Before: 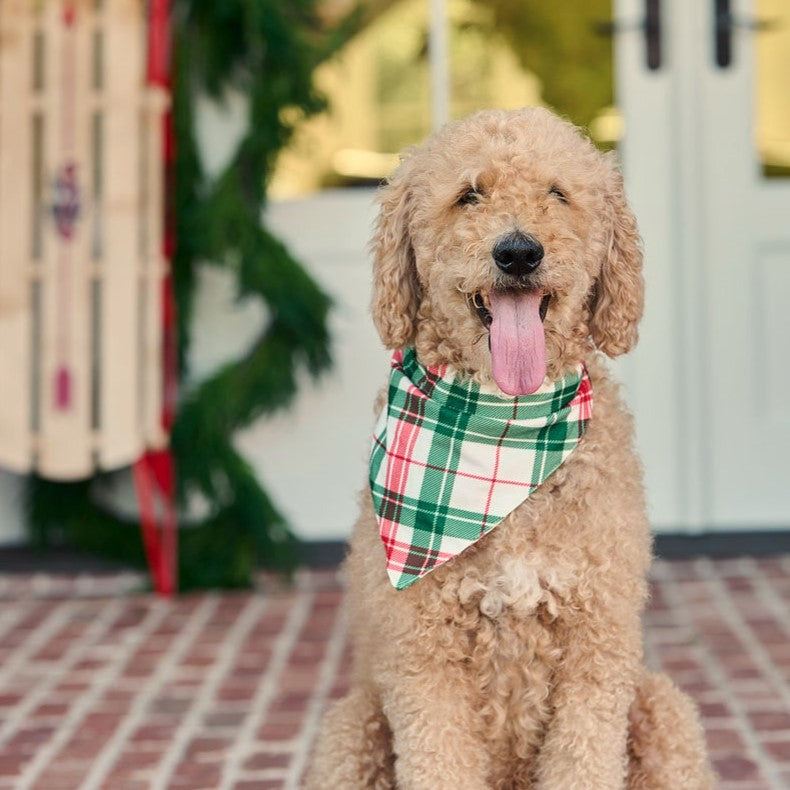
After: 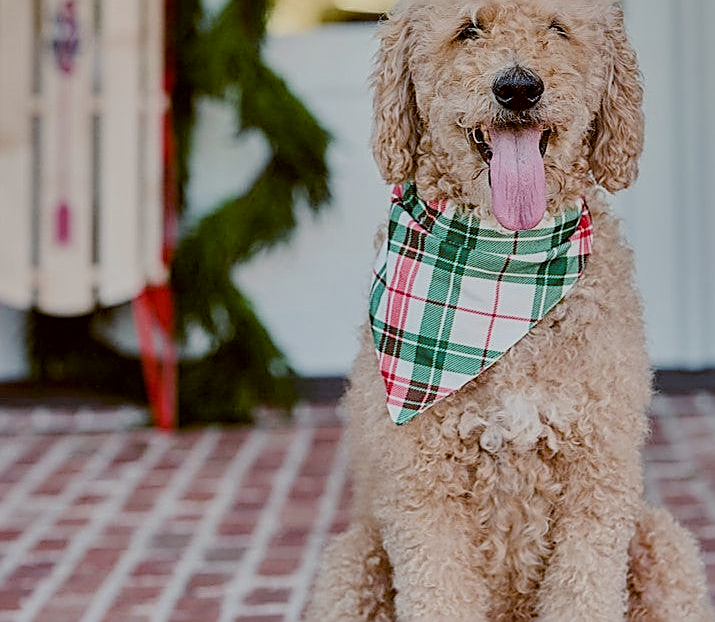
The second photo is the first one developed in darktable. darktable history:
sharpen: radius 1.685, amount 1.294
local contrast: highlights 100%, shadows 100%, detail 120%, midtone range 0.2
crop: top 20.916%, right 9.437%, bottom 0.316%
white balance: red 0.967, blue 1.049
color balance: lift [1, 1.015, 1.004, 0.985], gamma [1, 0.958, 0.971, 1.042], gain [1, 0.956, 0.977, 1.044]
filmic rgb: black relative exposure -7.15 EV, white relative exposure 5.36 EV, hardness 3.02
shadows and highlights: shadows 75, highlights -60.85, soften with gaussian
